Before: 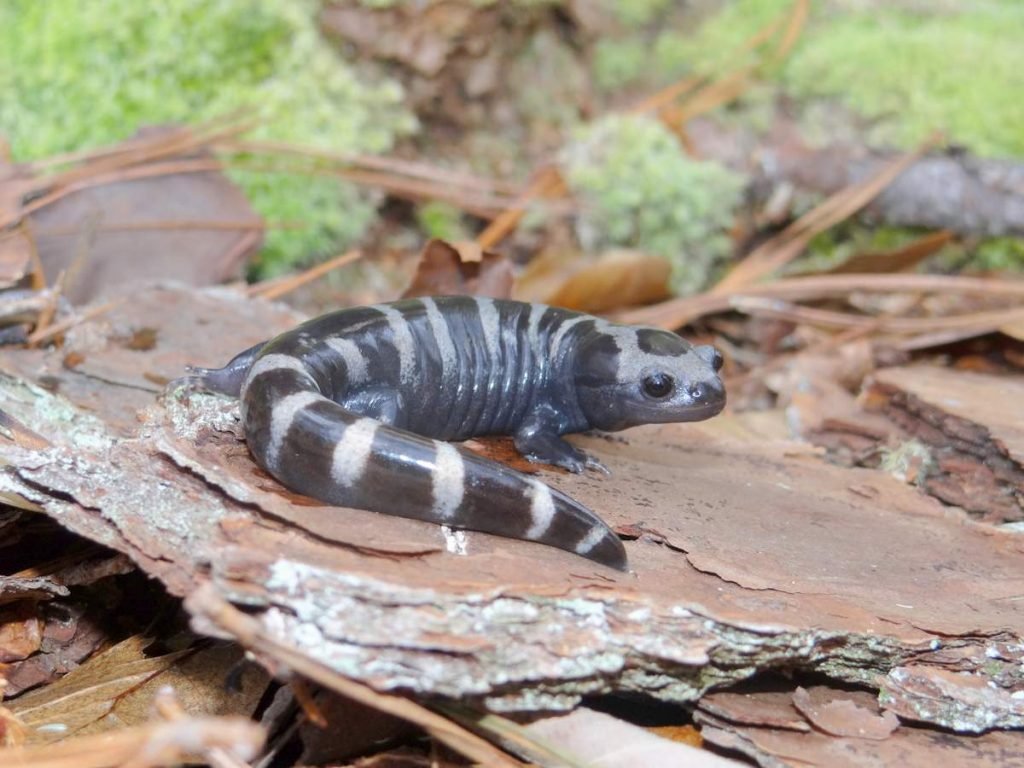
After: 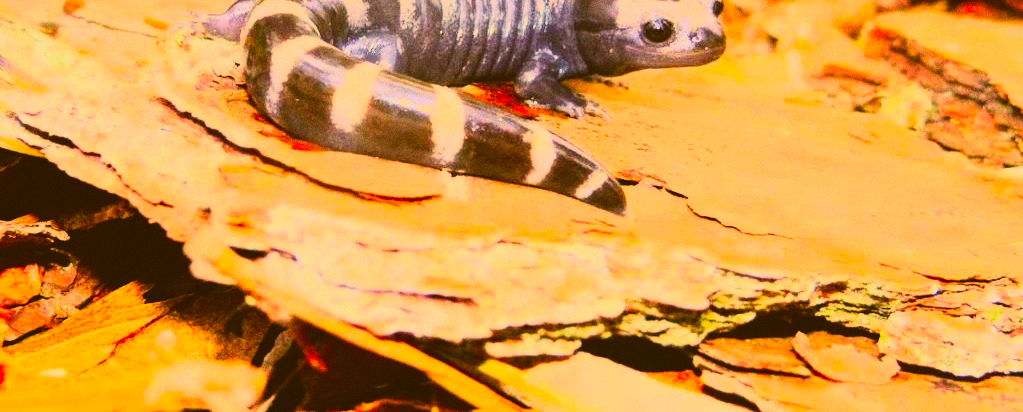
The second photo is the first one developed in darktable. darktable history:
crop and rotate: top 46.237%
grain: coarseness 0.09 ISO
rgb curve: curves: ch0 [(0, 0) (0.21, 0.15) (0.24, 0.21) (0.5, 0.75) (0.75, 0.96) (0.89, 0.99) (1, 1)]; ch1 [(0, 0.02) (0.21, 0.13) (0.25, 0.2) (0.5, 0.67) (0.75, 0.9) (0.89, 0.97) (1, 1)]; ch2 [(0, 0.02) (0.21, 0.13) (0.25, 0.2) (0.5, 0.67) (0.75, 0.9) (0.89, 0.97) (1, 1)], compensate middle gray true
color correction: highlights a* 10.44, highlights b* 30.04, shadows a* 2.73, shadows b* 17.51, saturation 1.72
tone equalizer: on, module defaults
tone curve: curves: ch0 [(0, 0) (0.003, 0.014) (0.011, 0.019) (0.025, 0.028) (0.044, 0.044) (0.069, 0.069) (0.1, 0.1) (0.136, 0.131) (0.177, 0.168) (0.224, 0.206) (0.277, 0.255) (0.335, 0.309) (0.399, 0.374) (0.468, 0.452) (0.543, 0.535) (0.623, 0.623) (0.709, 0.72) (0.801, 0.815) (0.898, 0.898) (1, 1)], preserve colors none
contrast brightness saturation: contrast -0.19, saturation 0.19
